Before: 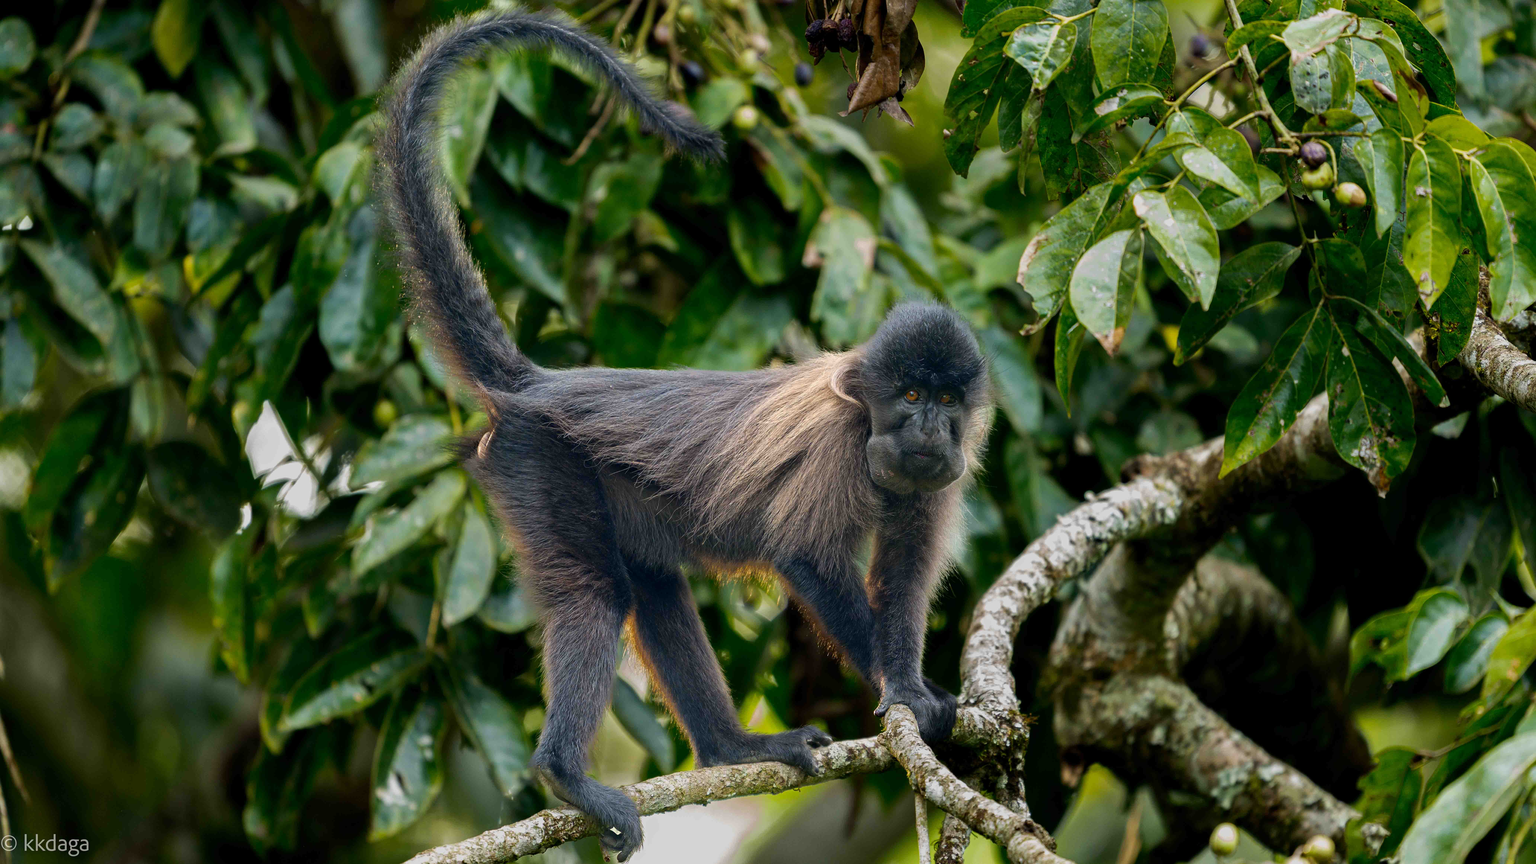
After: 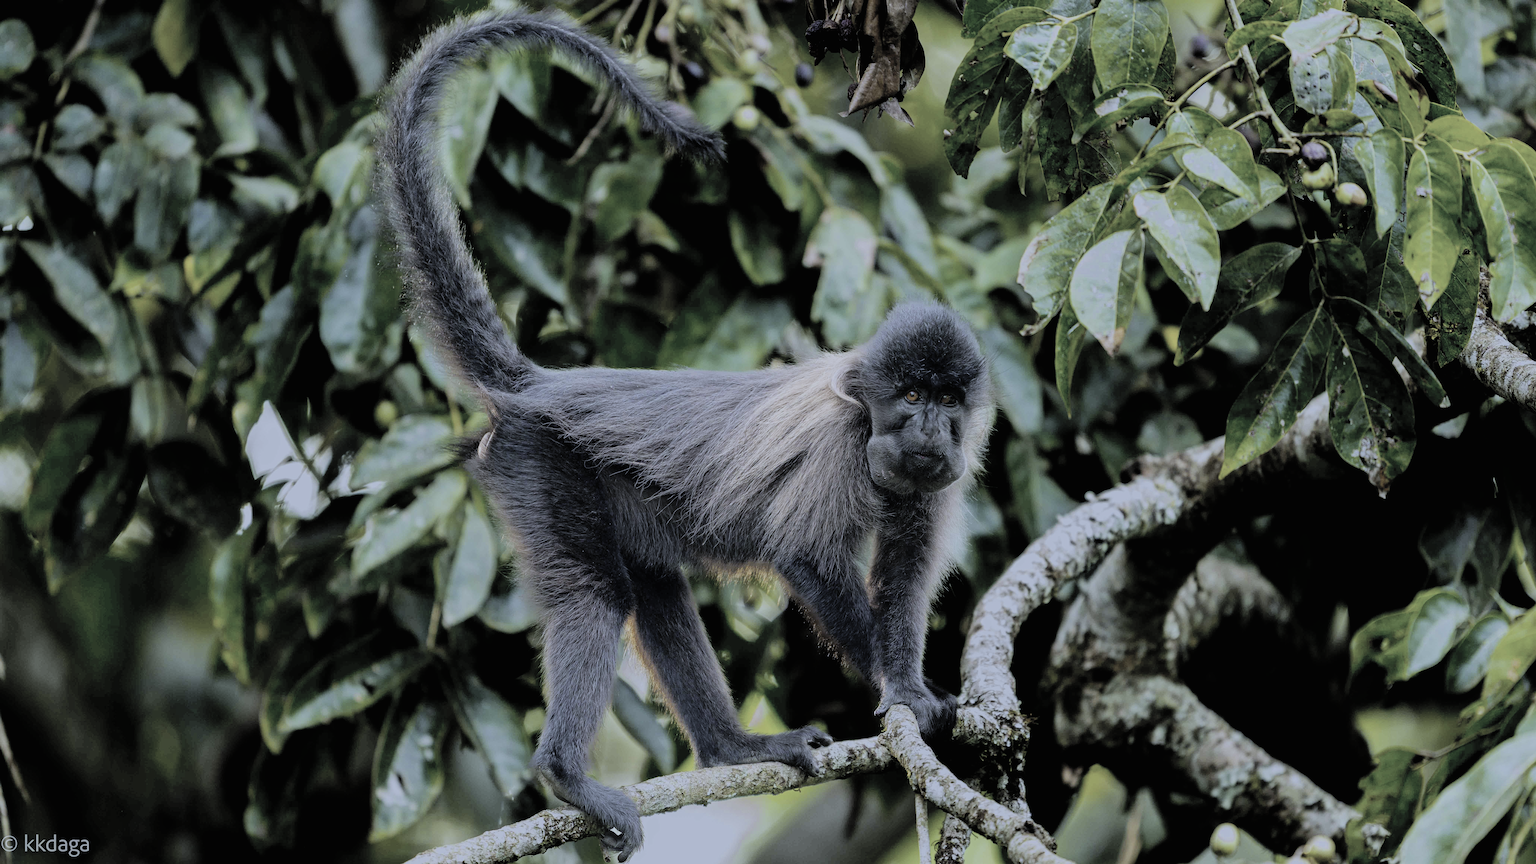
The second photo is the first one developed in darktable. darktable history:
filmic rgb: black relative exposure -6.15 EV, white relative exposure 6.96 EV, hardness 2.23, color science v6 (2022)
exposure: black level correction 0, exposure 1.1 EV, compensate exposure bias true, compensate highlight preservation false
contrast brightness saturation: brightness 0.18, saturation -0.5
white balance: red 0.871, blue 1.249
